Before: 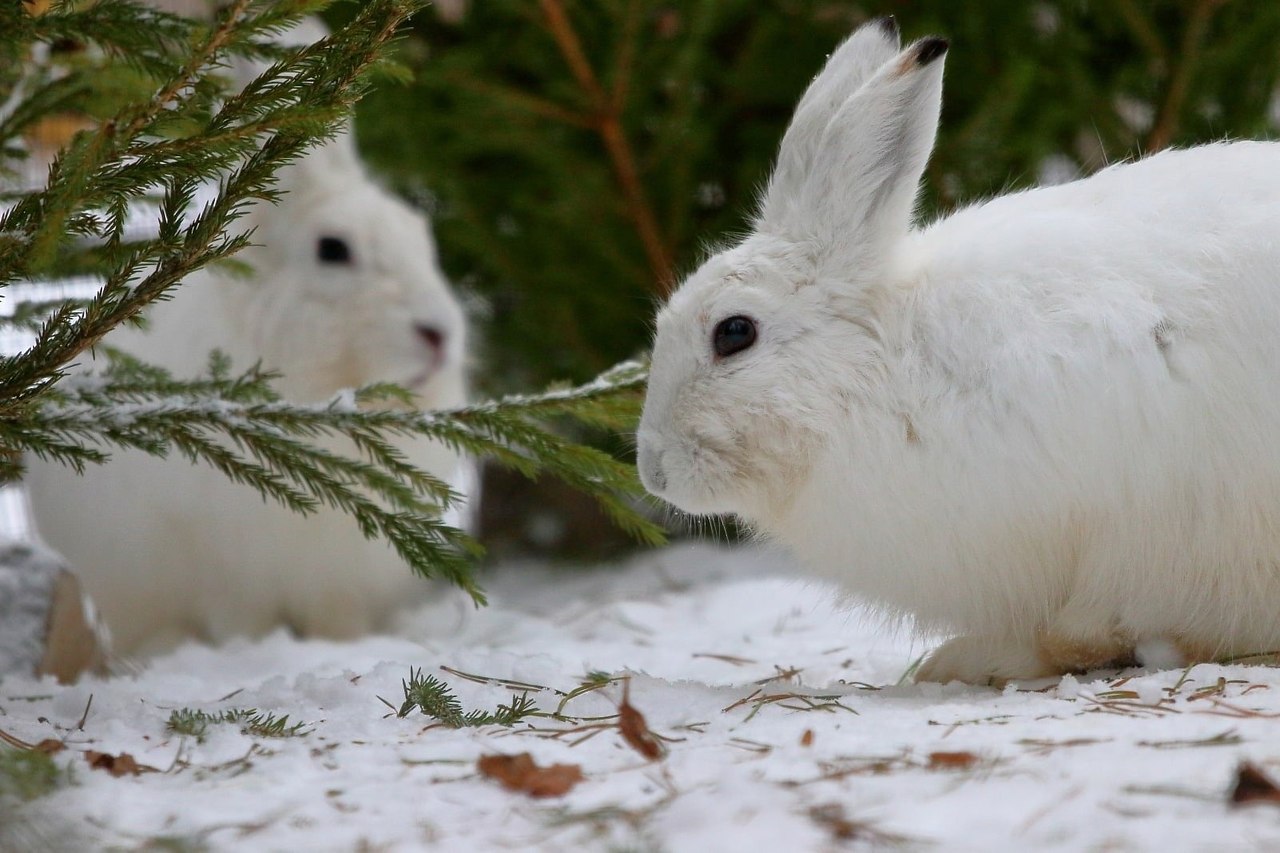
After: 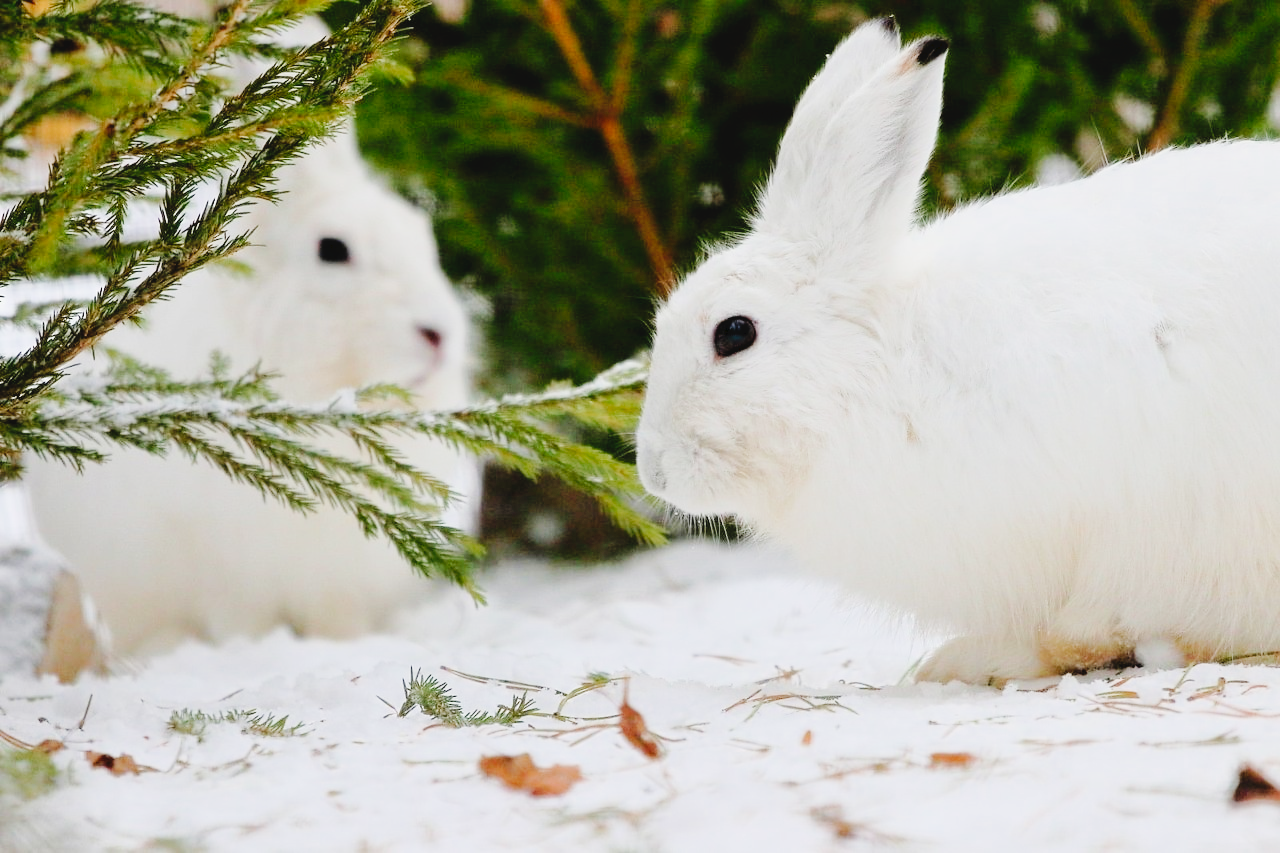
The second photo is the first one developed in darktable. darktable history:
tone curve: curves: ch0 [(0, 0) (0.003, 0.044) (0.011, 0.045) (0.025, 0.048) (0.044, 0.051) (0.069, 0.065) (0.1, 0.08) (0.136, 0.108) (0.177, 0.152) (0.224, 0.216) (0.277, 0.305) (0.335, 0.392) (0.399, 0.481) (0.468, 0.579) (0.543, 0.658) (0.623, 0.729) (0.709, 0.8) (0.801, 0.867) (0.898, 0.93) (1, 1)], preserve colors none
filmic rgb: black relative exposure -7.65 EV, white relative exposure 4.56 EV, hardness 3.61
color zones: curves: ch0 [(0, 0.5) (0.143, 0.5) (0.286, 0.5) (0.429, 0.495) (0.571, 0.437) (0.714, 0.44) (0.857, 0.496) (1, 0.5)]
exposure: black level correction 0, exposure 1.2 EV, compensate highlight preservation false
